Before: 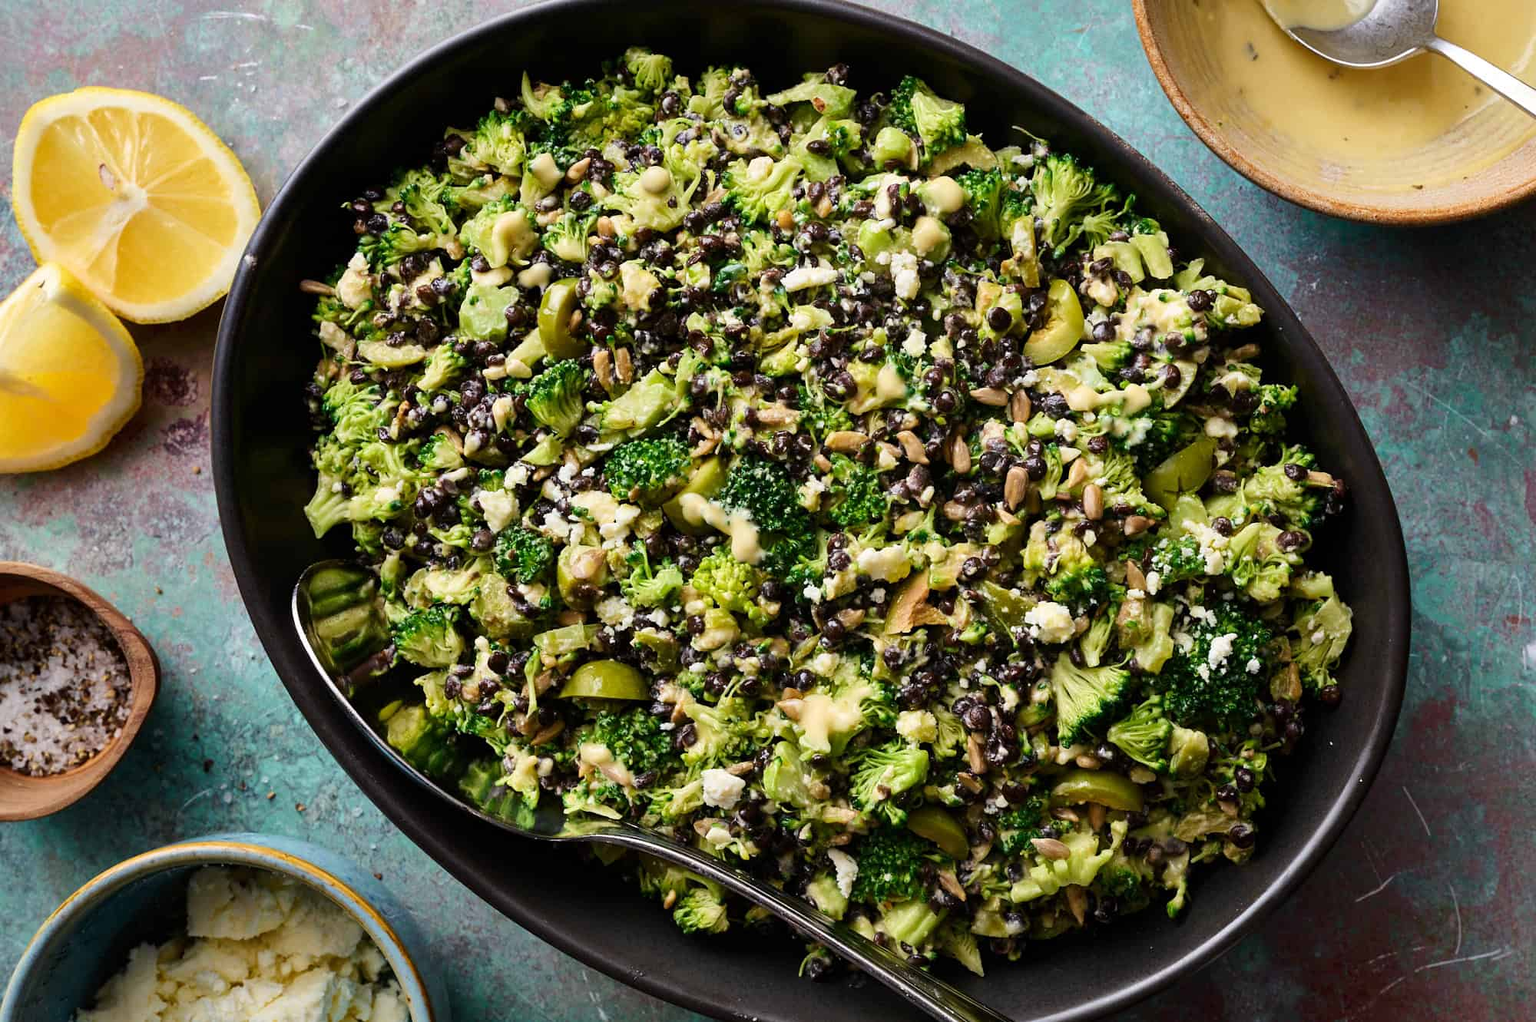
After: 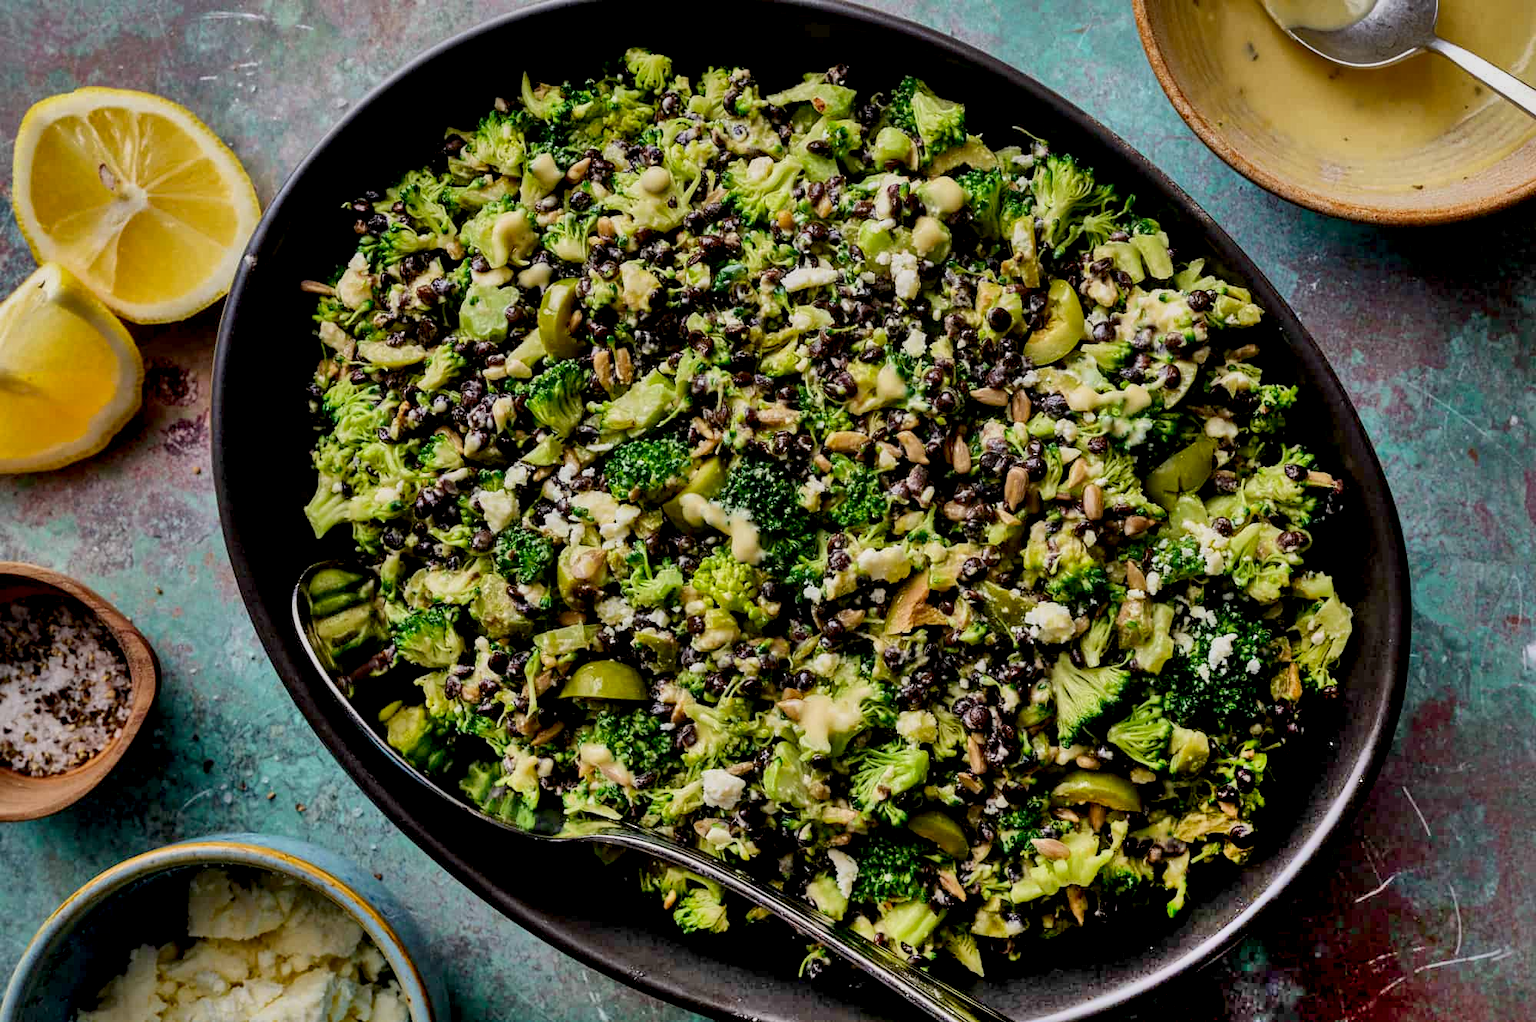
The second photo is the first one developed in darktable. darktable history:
sharpen: radius 2.866, amount 0.869, threshold 47.517
exposure: black level correction 0.01, exposure 0.01 EV, compensate exposure bias true, compensate highlight preservation false
local contrast: on, module defaults
shadows and highlights: shadows 80.74, white point adjustment -9.21, highlights -61.45, soften with gaussian
